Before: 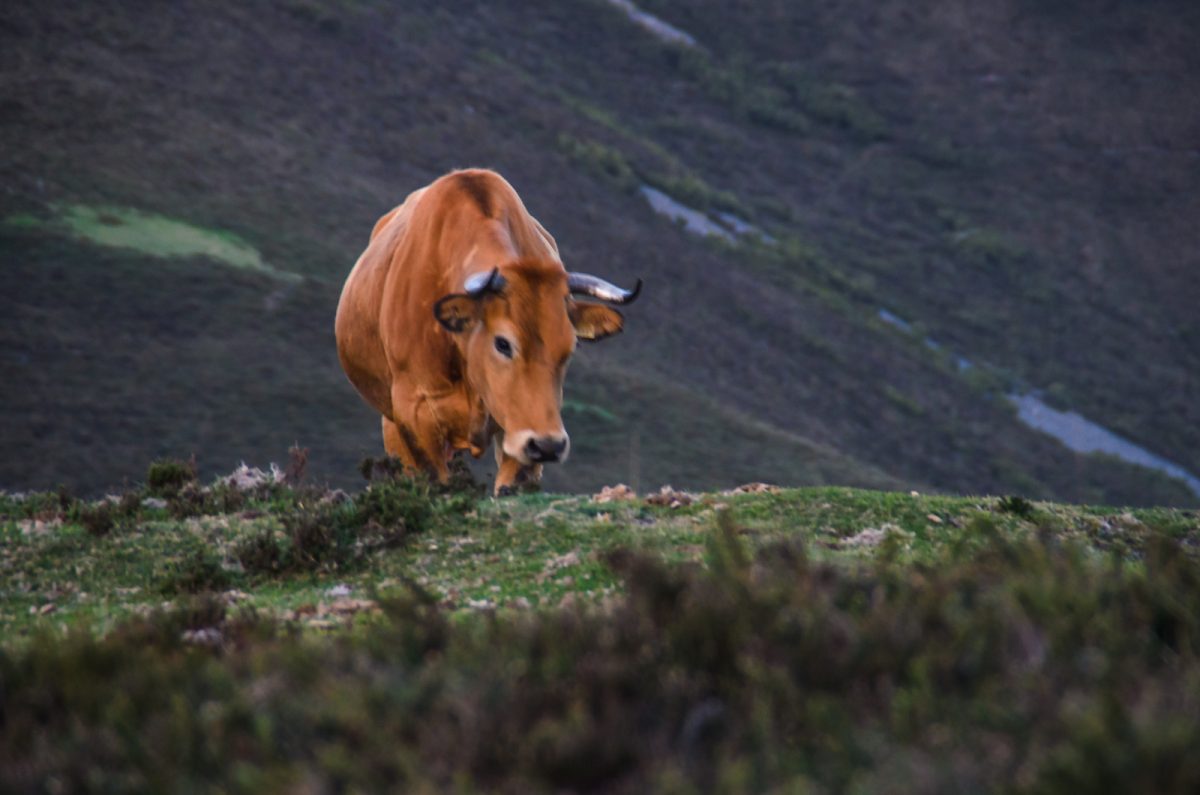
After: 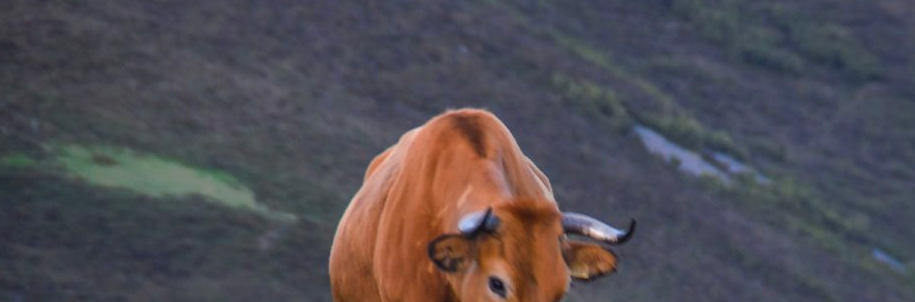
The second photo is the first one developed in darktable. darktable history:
shadows and highlights: on, module defaults
crop: left 0.579%, top 7.627%, right 23.167%, bottom 54.275%
